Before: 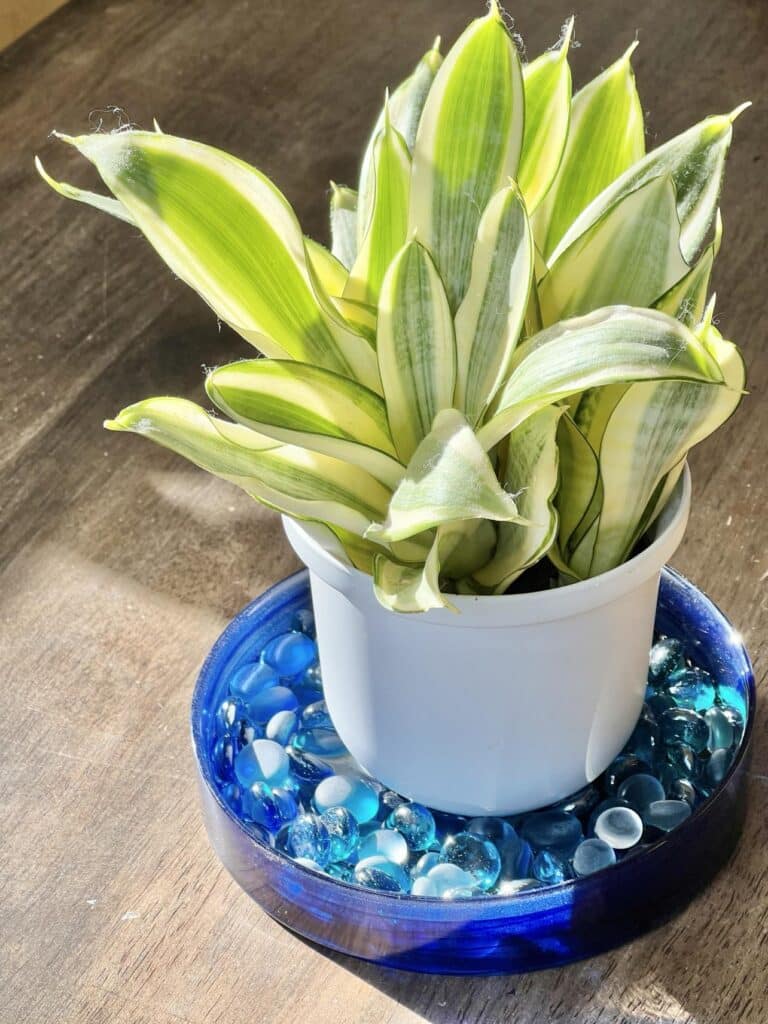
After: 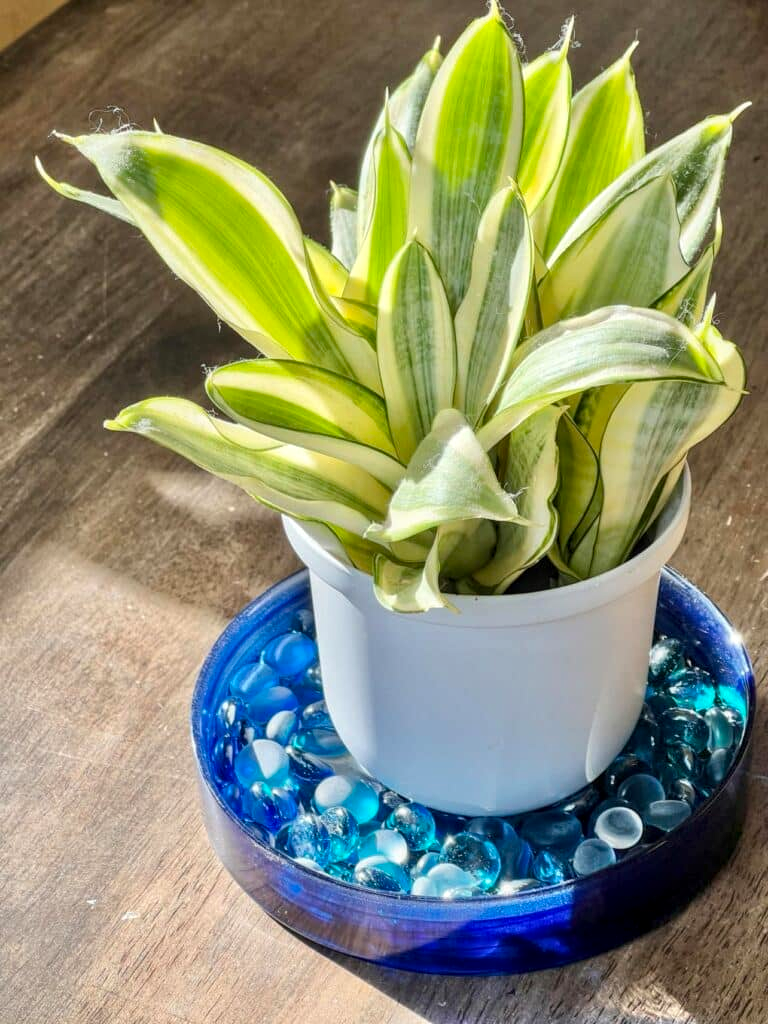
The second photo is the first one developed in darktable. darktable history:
exposure: exposure -0.07 EV, compensate exposure bias true, compensate highlight preservation false
local contrast: on, module defaults
